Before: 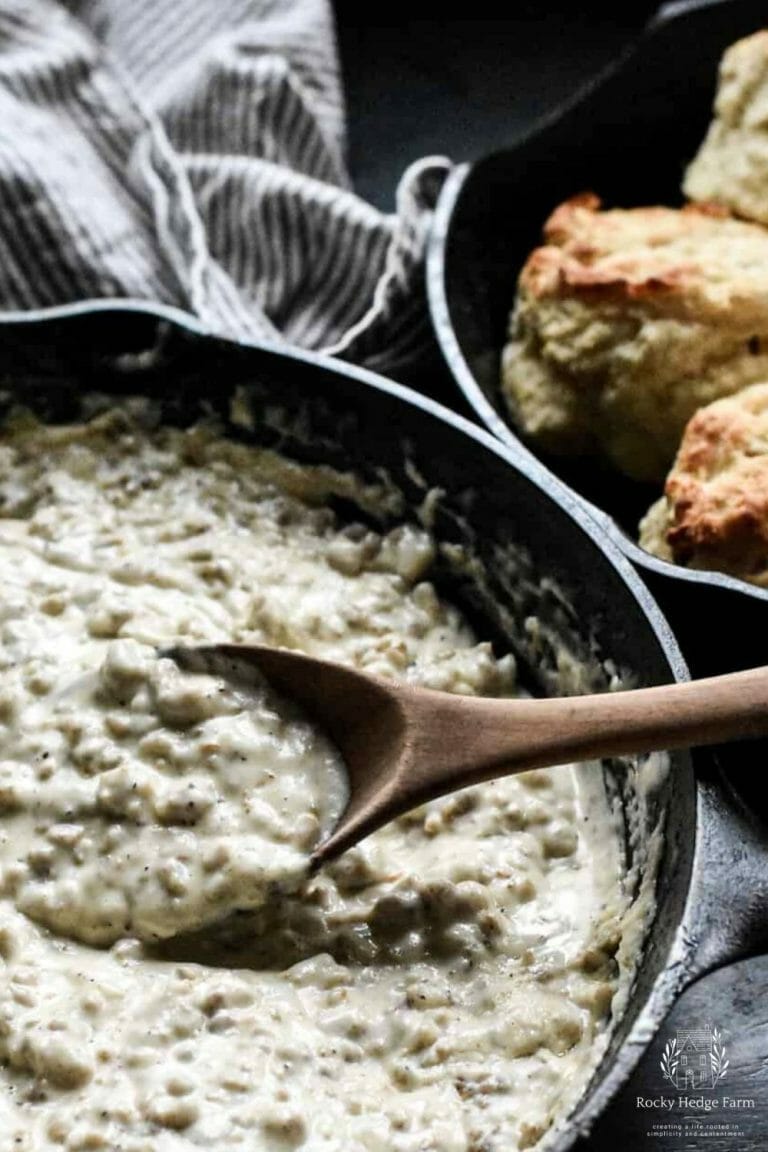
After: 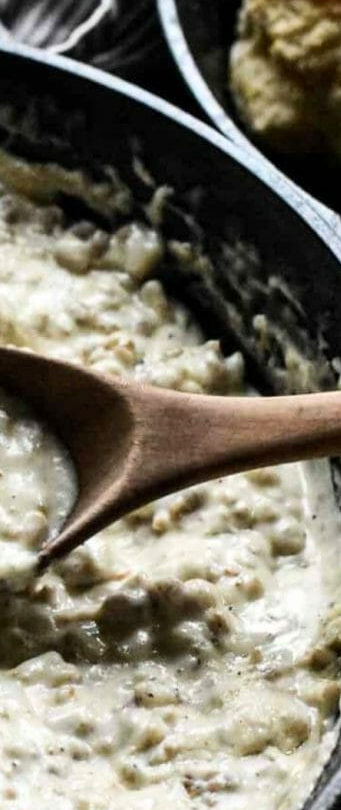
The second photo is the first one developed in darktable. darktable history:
crop: left 35.432%, top 26.233%, right 20.145%, bottom 3.432%
contrast brightness saturation: contrast 0.1, brightness 0.03, saturation 0.09
